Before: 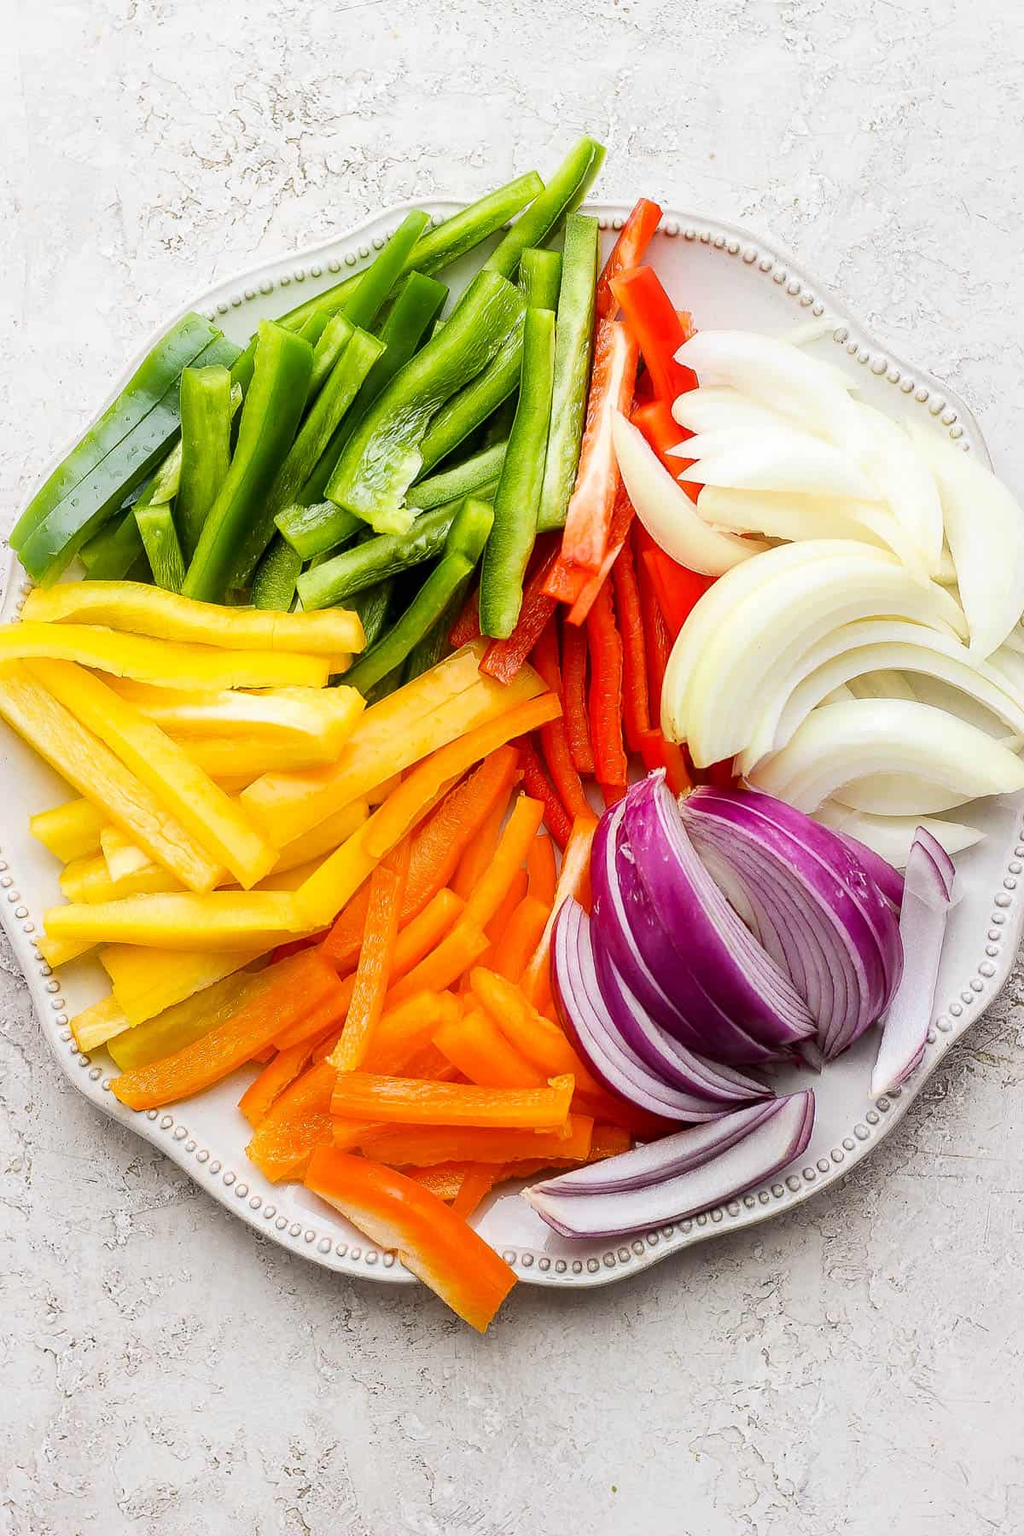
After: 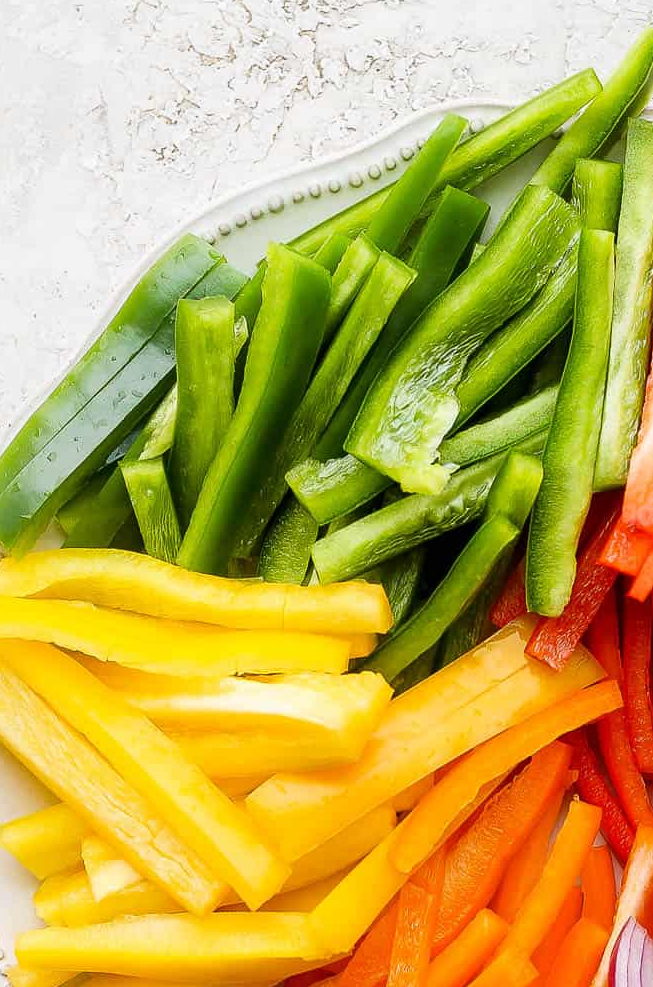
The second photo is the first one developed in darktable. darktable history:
crop and rotate: left 3.044%, top 7.368%, right 42.522%, bottom 37.786%
